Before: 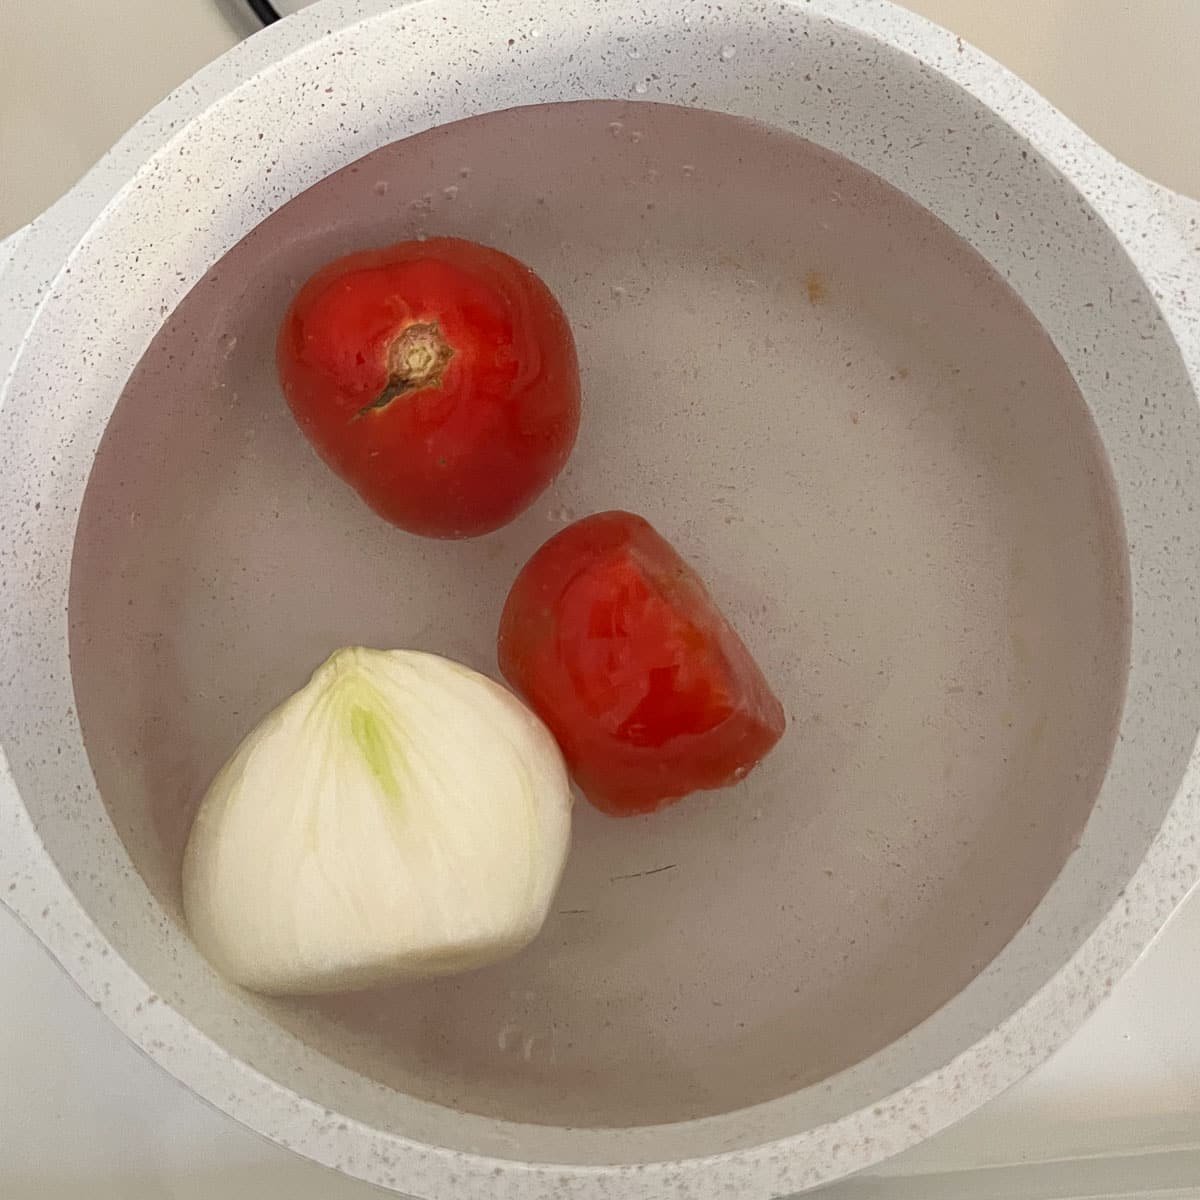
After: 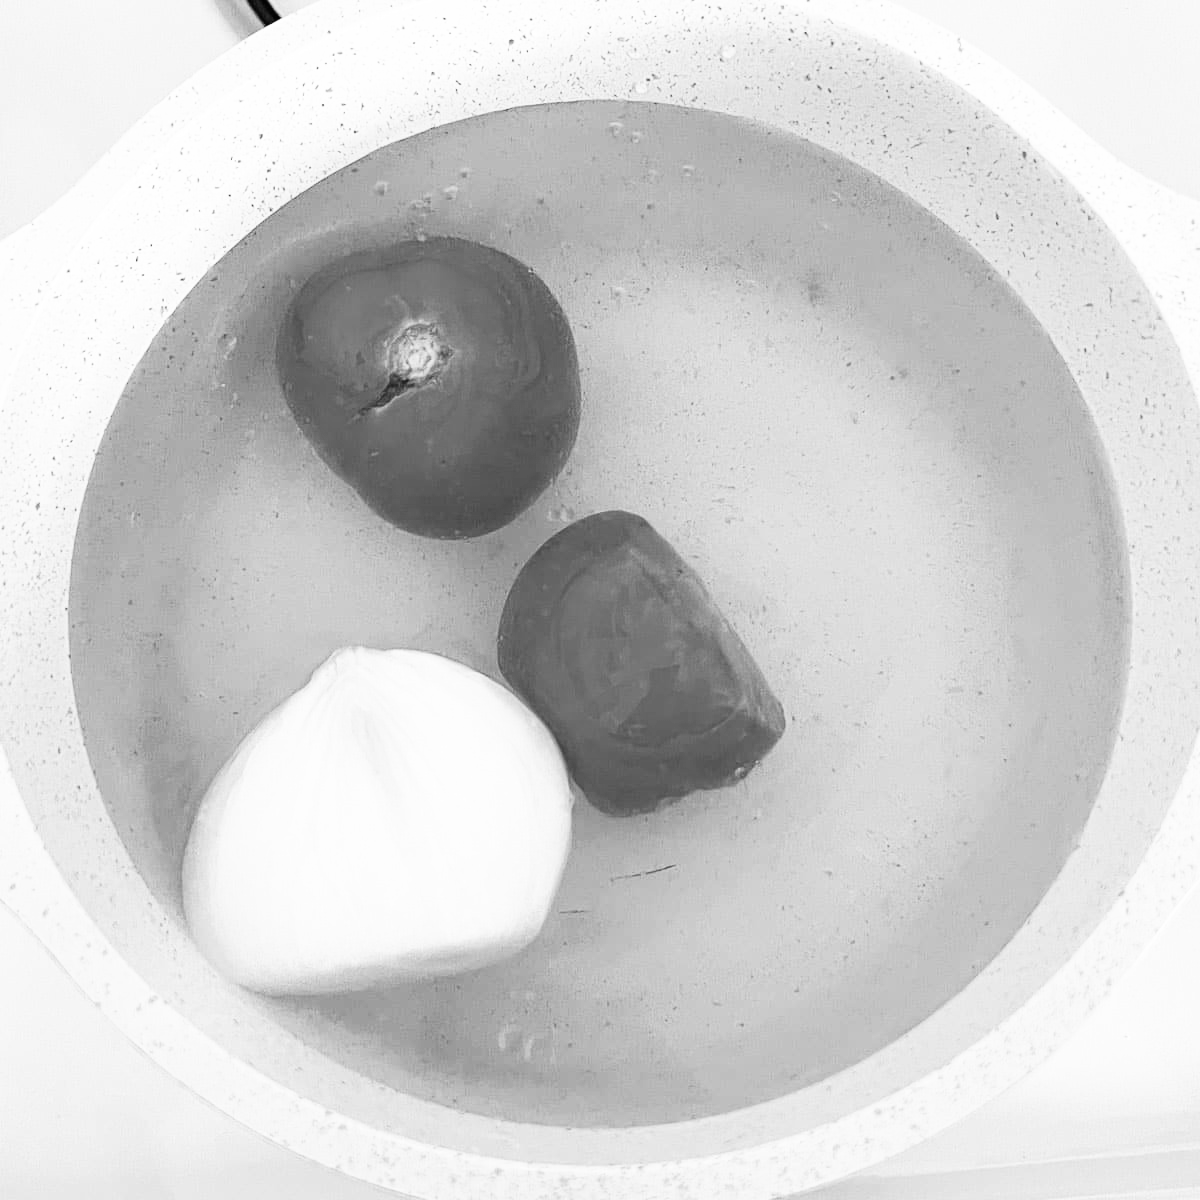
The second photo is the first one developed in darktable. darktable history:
base curve: curves: ch0 [(0, 0) (0.007, 0.004) (0.027, 0.03) (0.046, 0.07) (0.207, 0.54) (0.442, 0.872) (0.673, 0.972) (1, 1)], preserve colors none
monochrome: a 2.21, b -1.33, size 2.2
